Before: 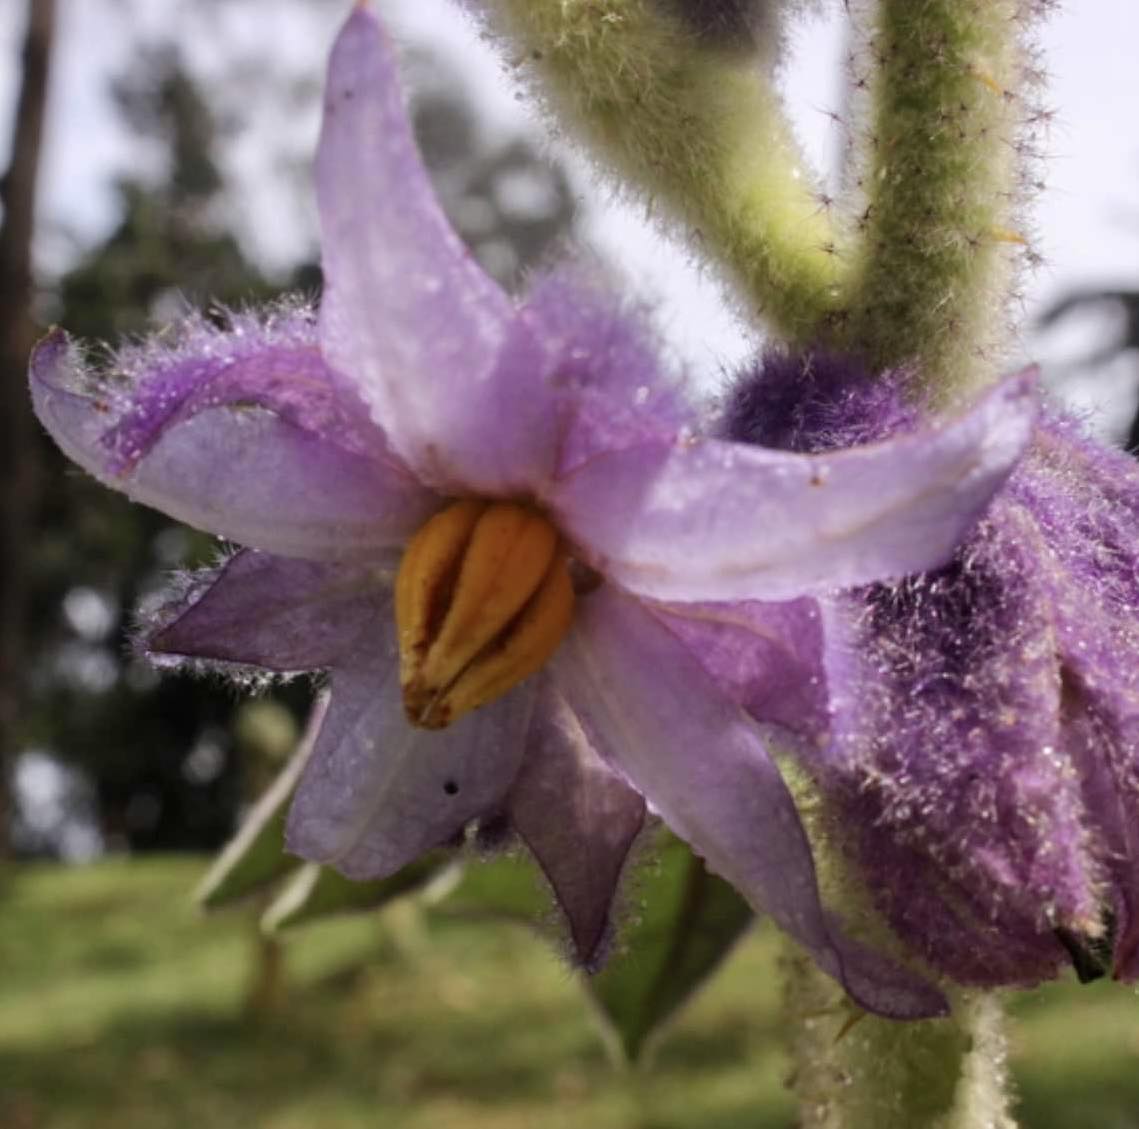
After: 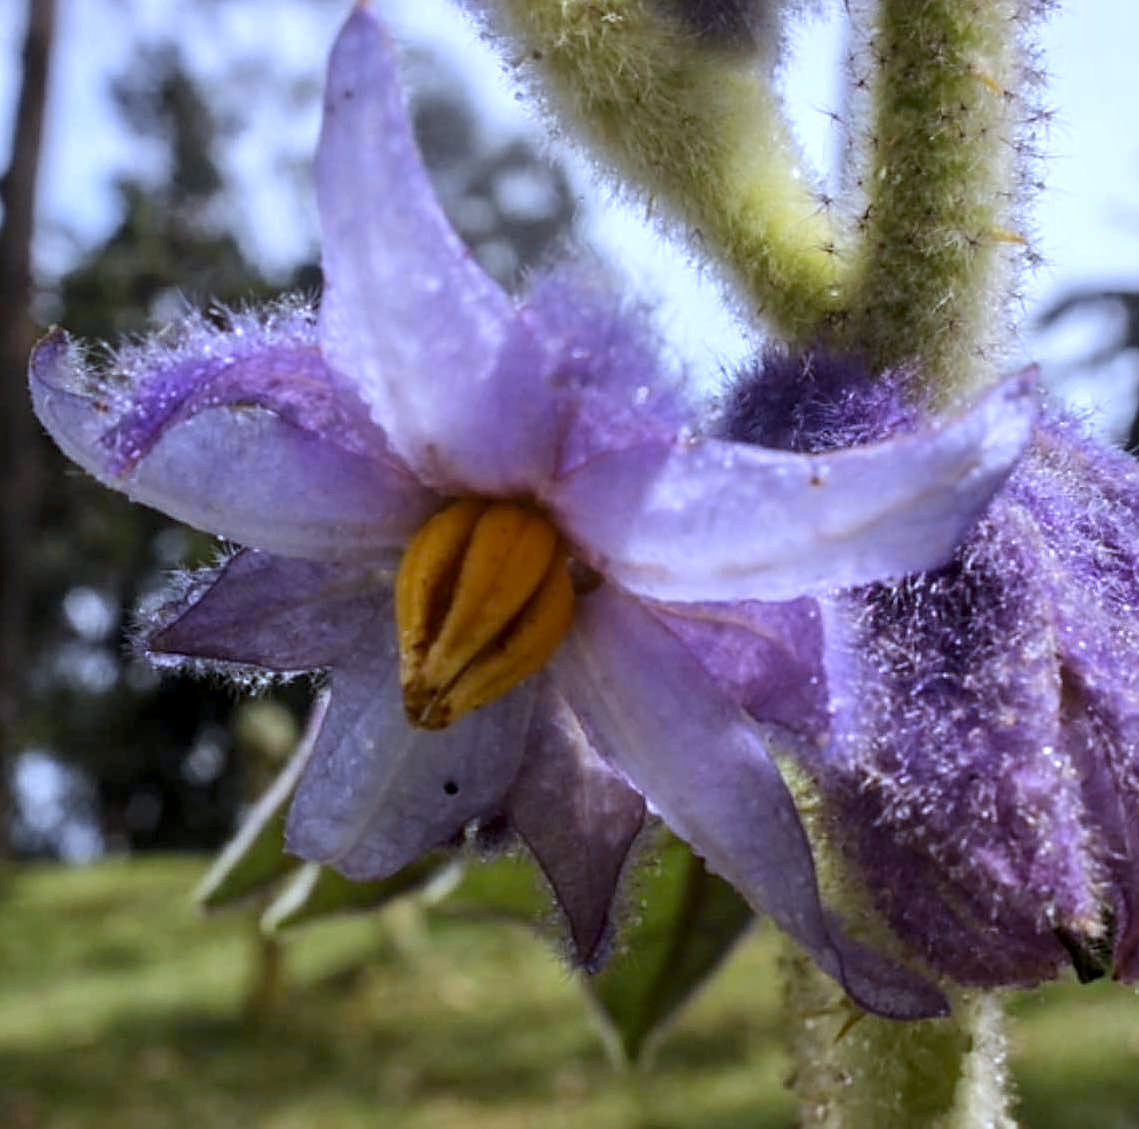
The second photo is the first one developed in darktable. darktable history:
white balance: red 0.948, green 1.02, blue 1.176
local contrast: on, module defaults
color contrast: green-magenta contrast 0.8, blue-yellow contrast 1.1, unbound 0
fill light: on, module defaults
sharpen: on, module defaults
